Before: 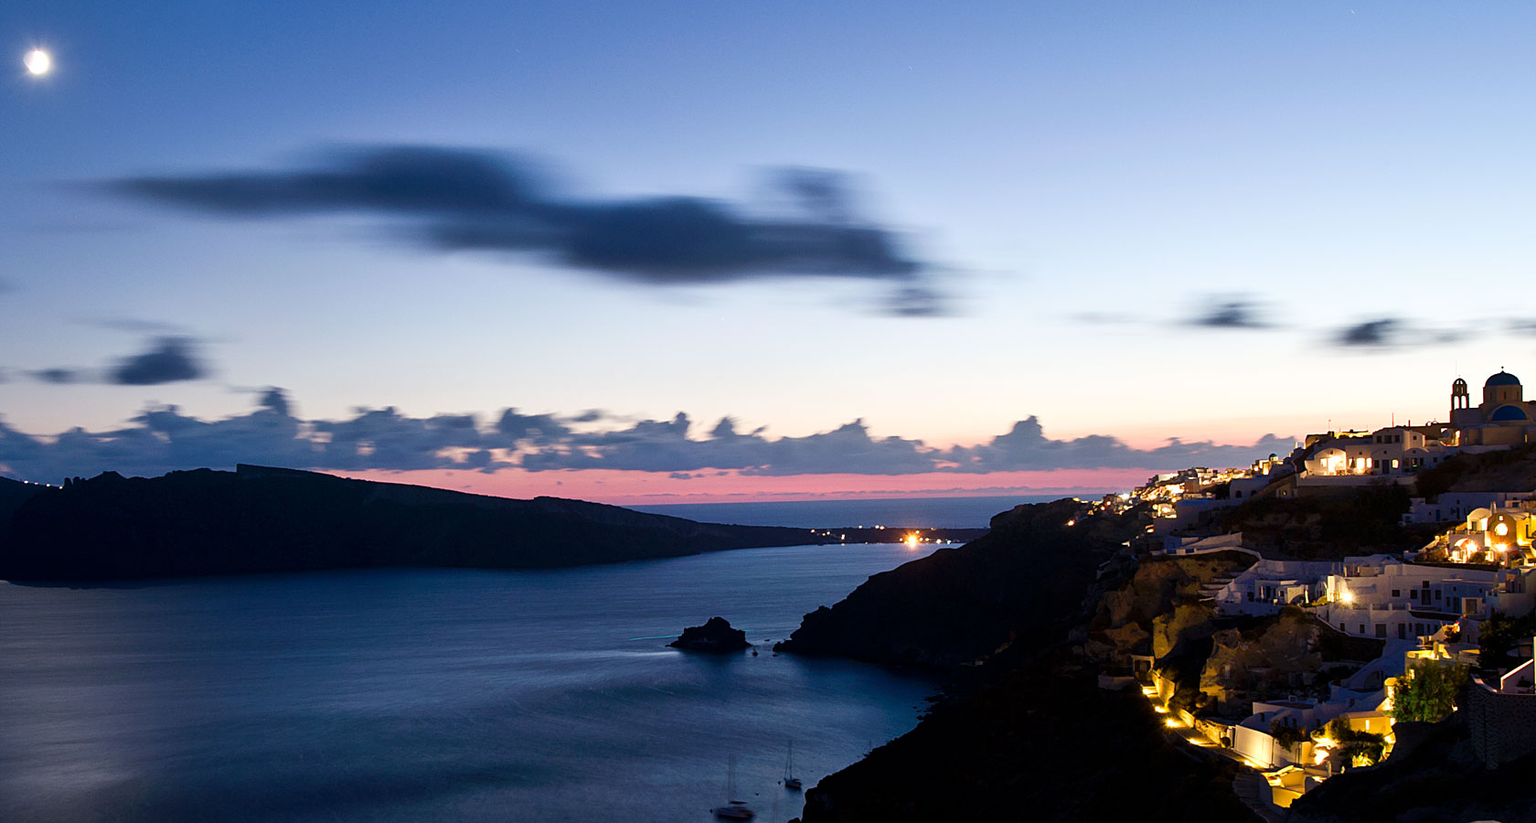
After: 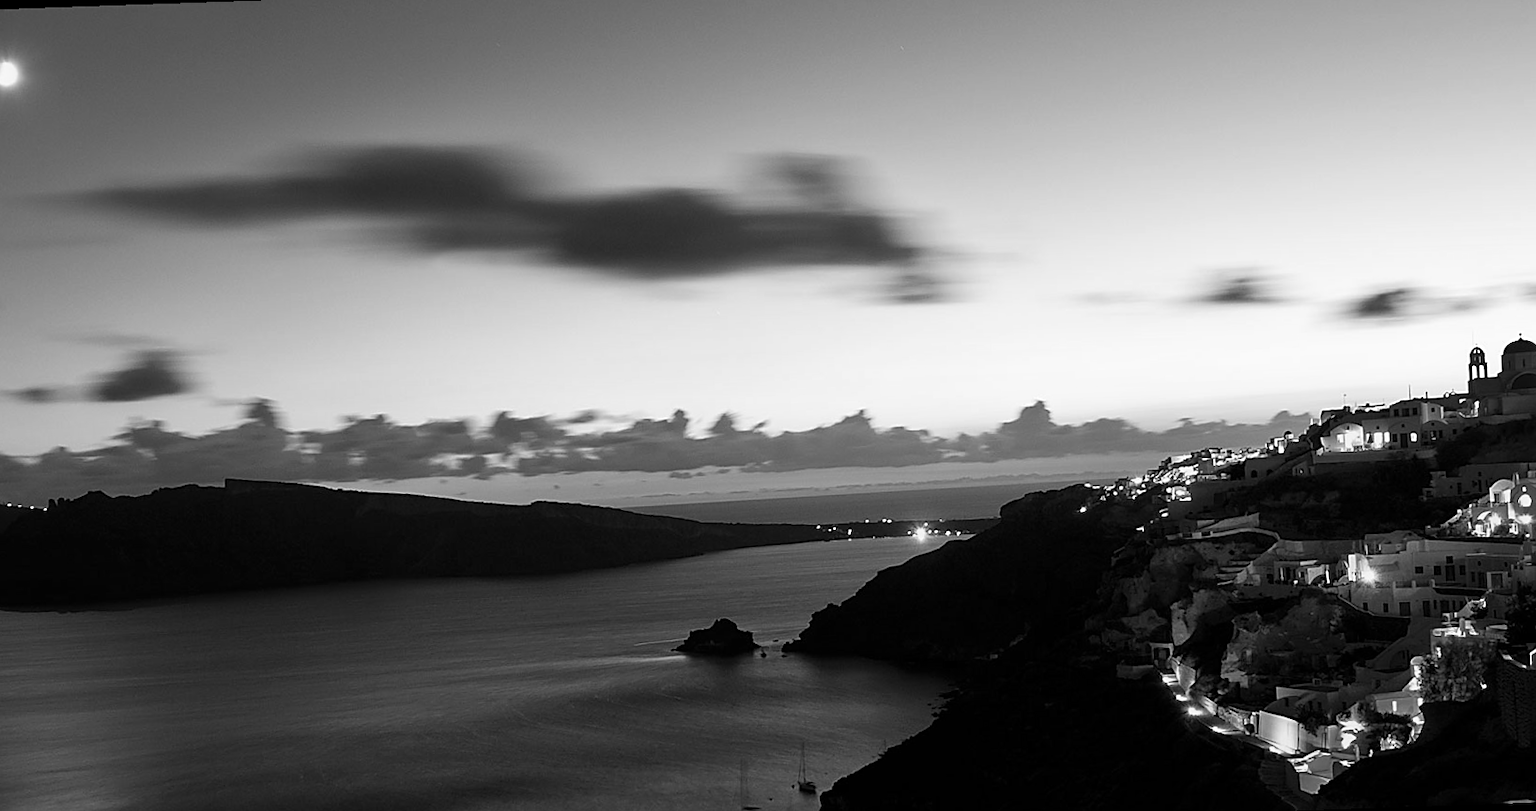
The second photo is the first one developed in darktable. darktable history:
rotate and perspective: rotation -2°, crop left 0.022, crop right 0.978, crop top 0.049, crop bottom 0.951
monochrome: a -11.7, b 1.62, size 0.5, highlights 0.38
sharpen: radius 1.864, amount 0.398, threshold 1.271
